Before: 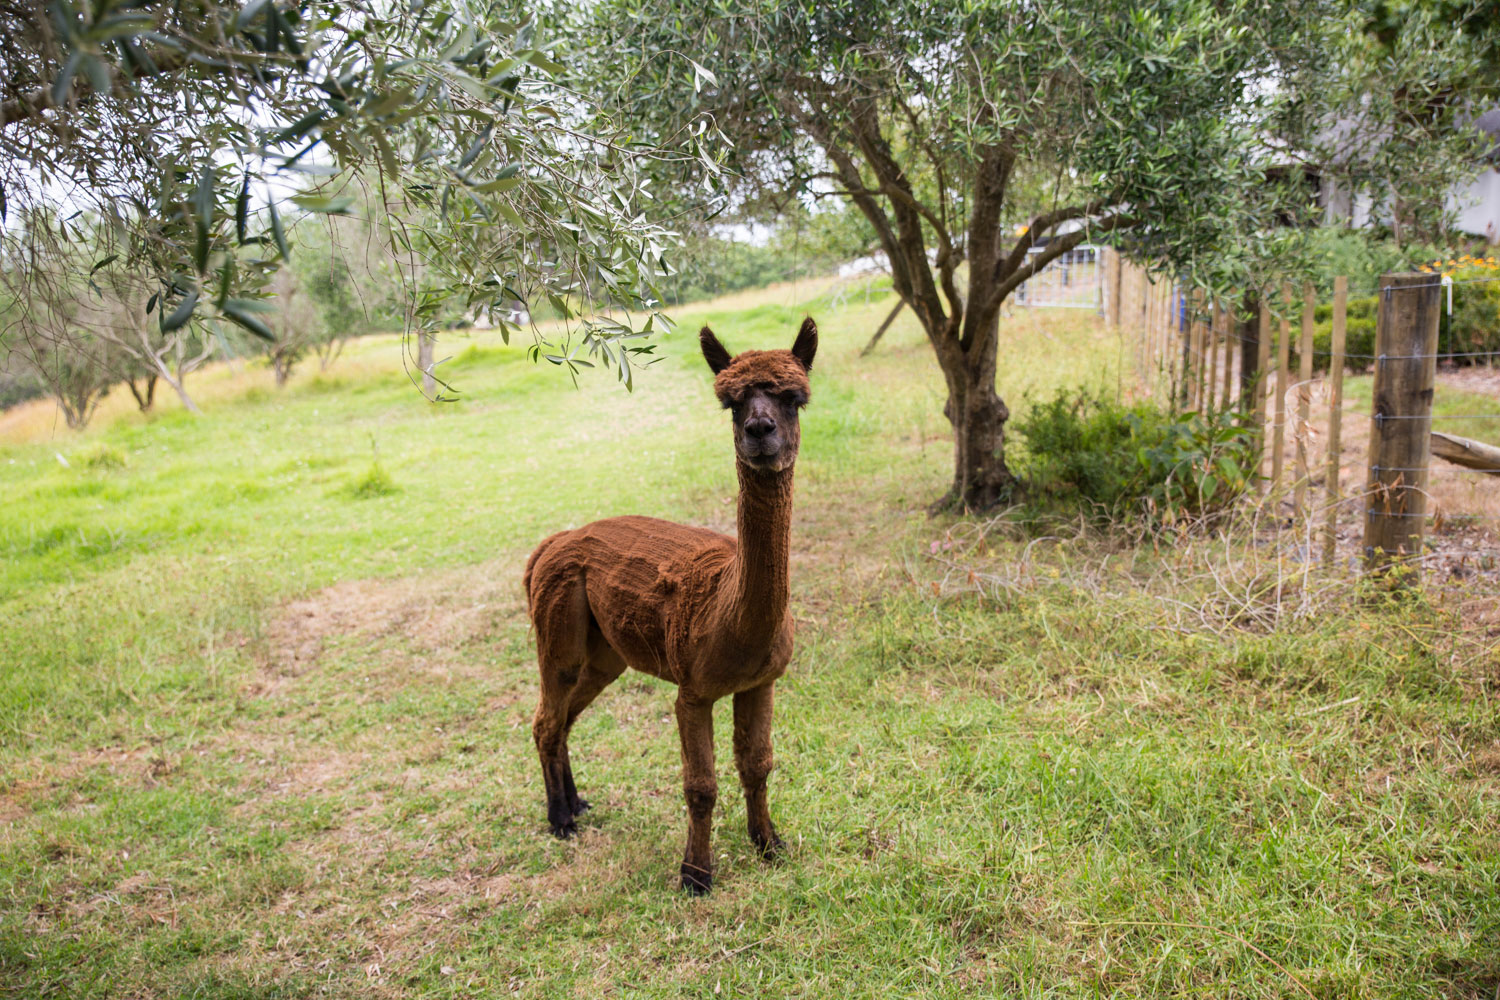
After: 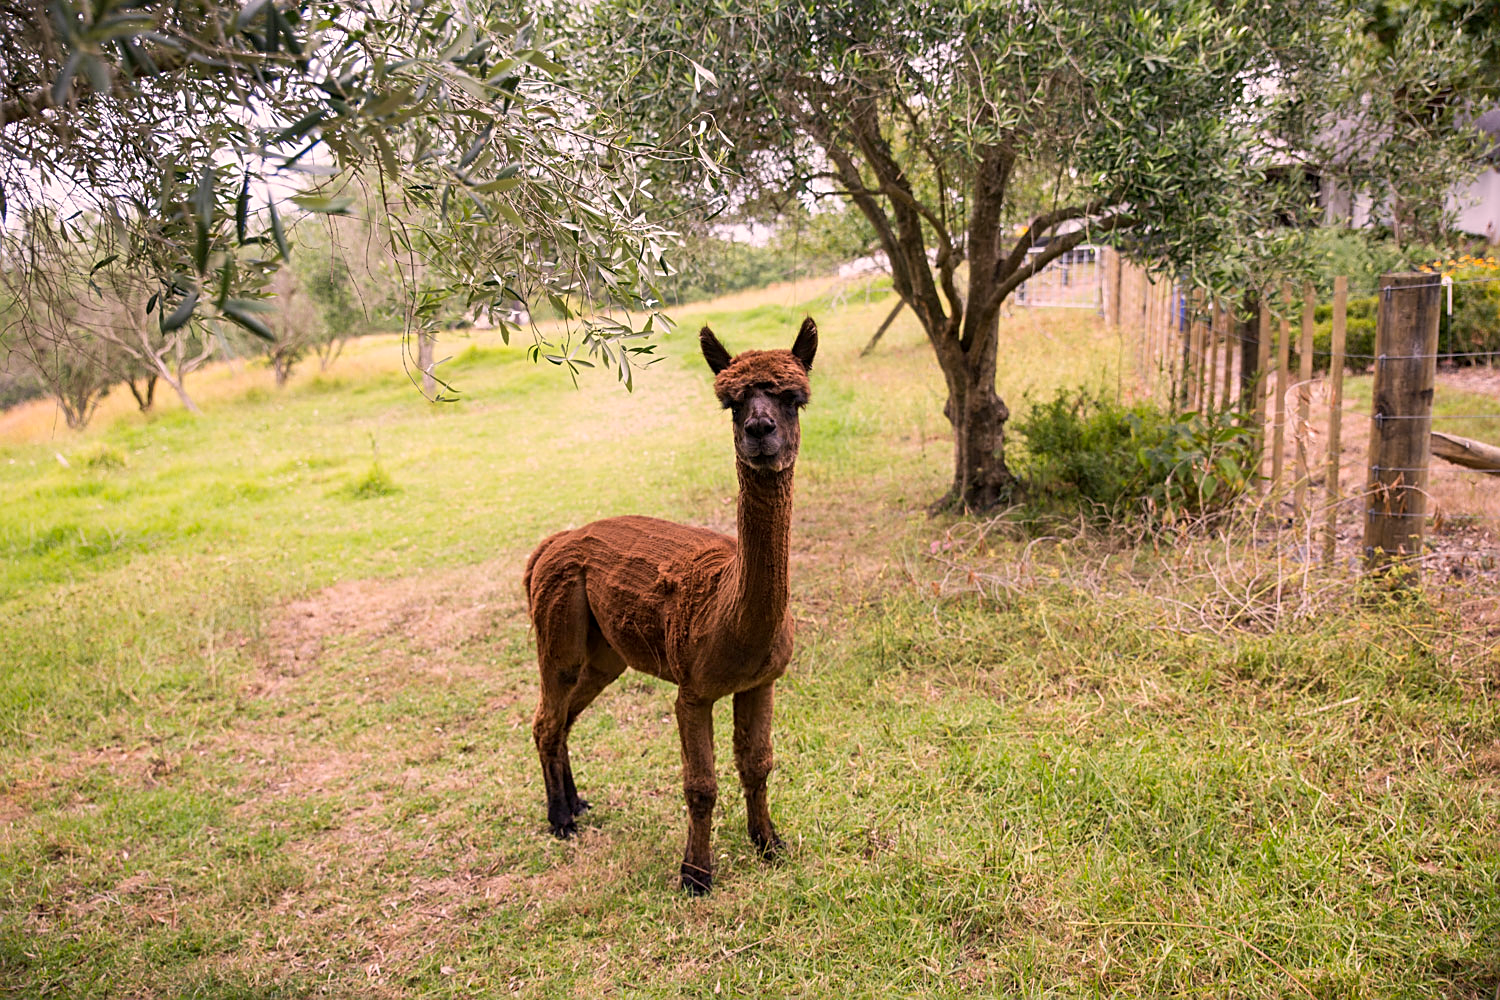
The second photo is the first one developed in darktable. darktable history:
color correction: highlights a* 12.51, highlights b* 5.62
sharpen: on, module defaults
exposure: black level correction 0.001, compensate highlight preservation false
